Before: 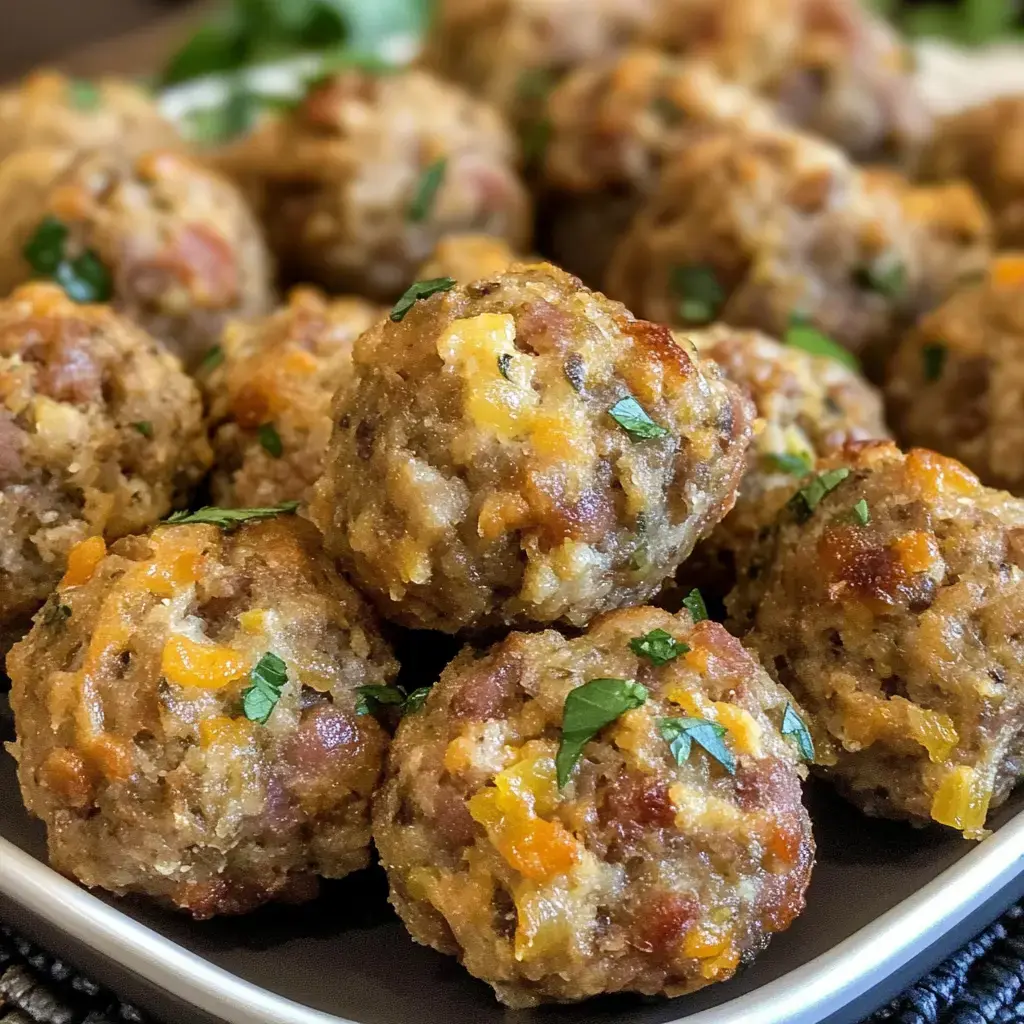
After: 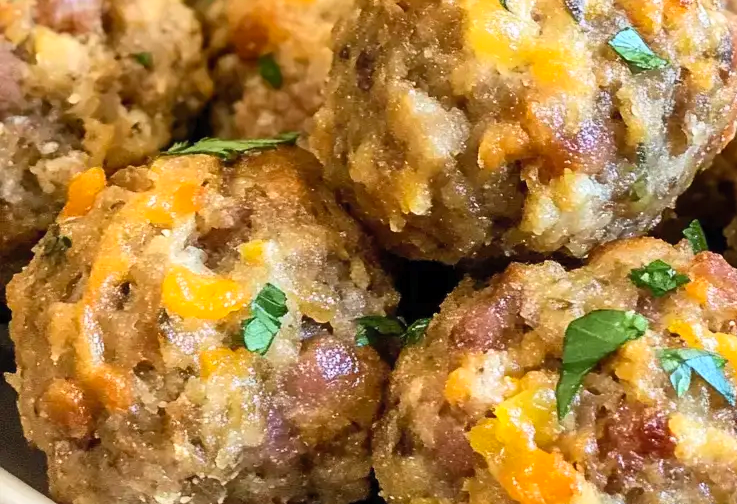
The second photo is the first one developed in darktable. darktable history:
contrast brightness saturation: contrast 0.197, brightness 0.164, saturation 0.225
crop: top 36.131%, right 27.981%, bottom 14.594%
